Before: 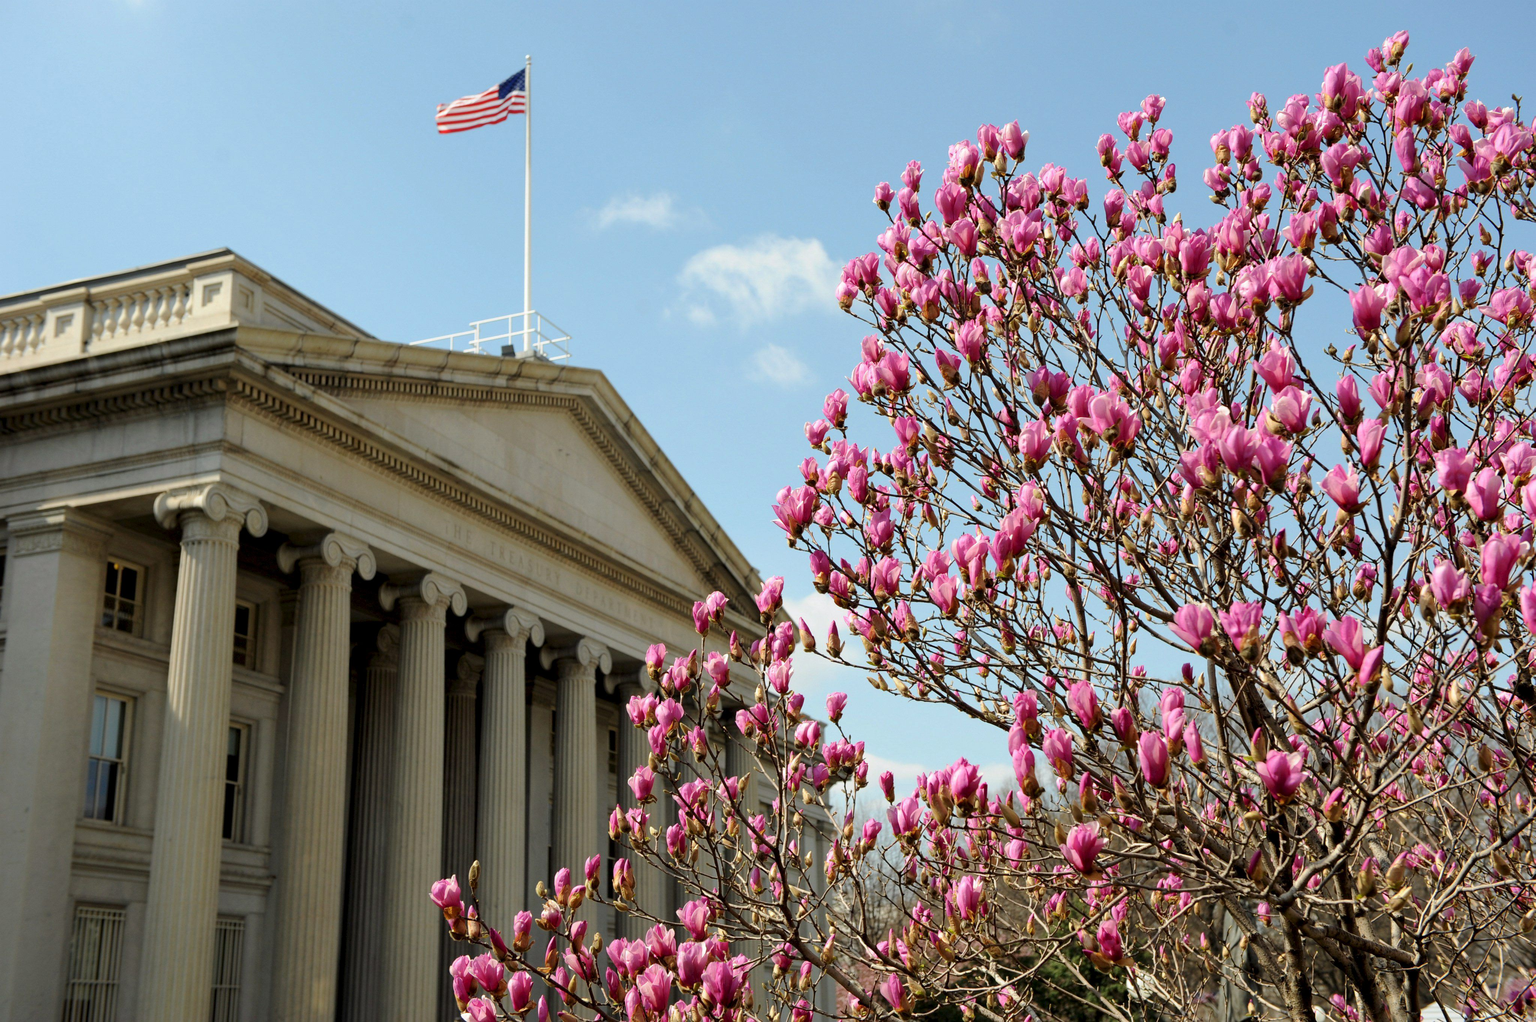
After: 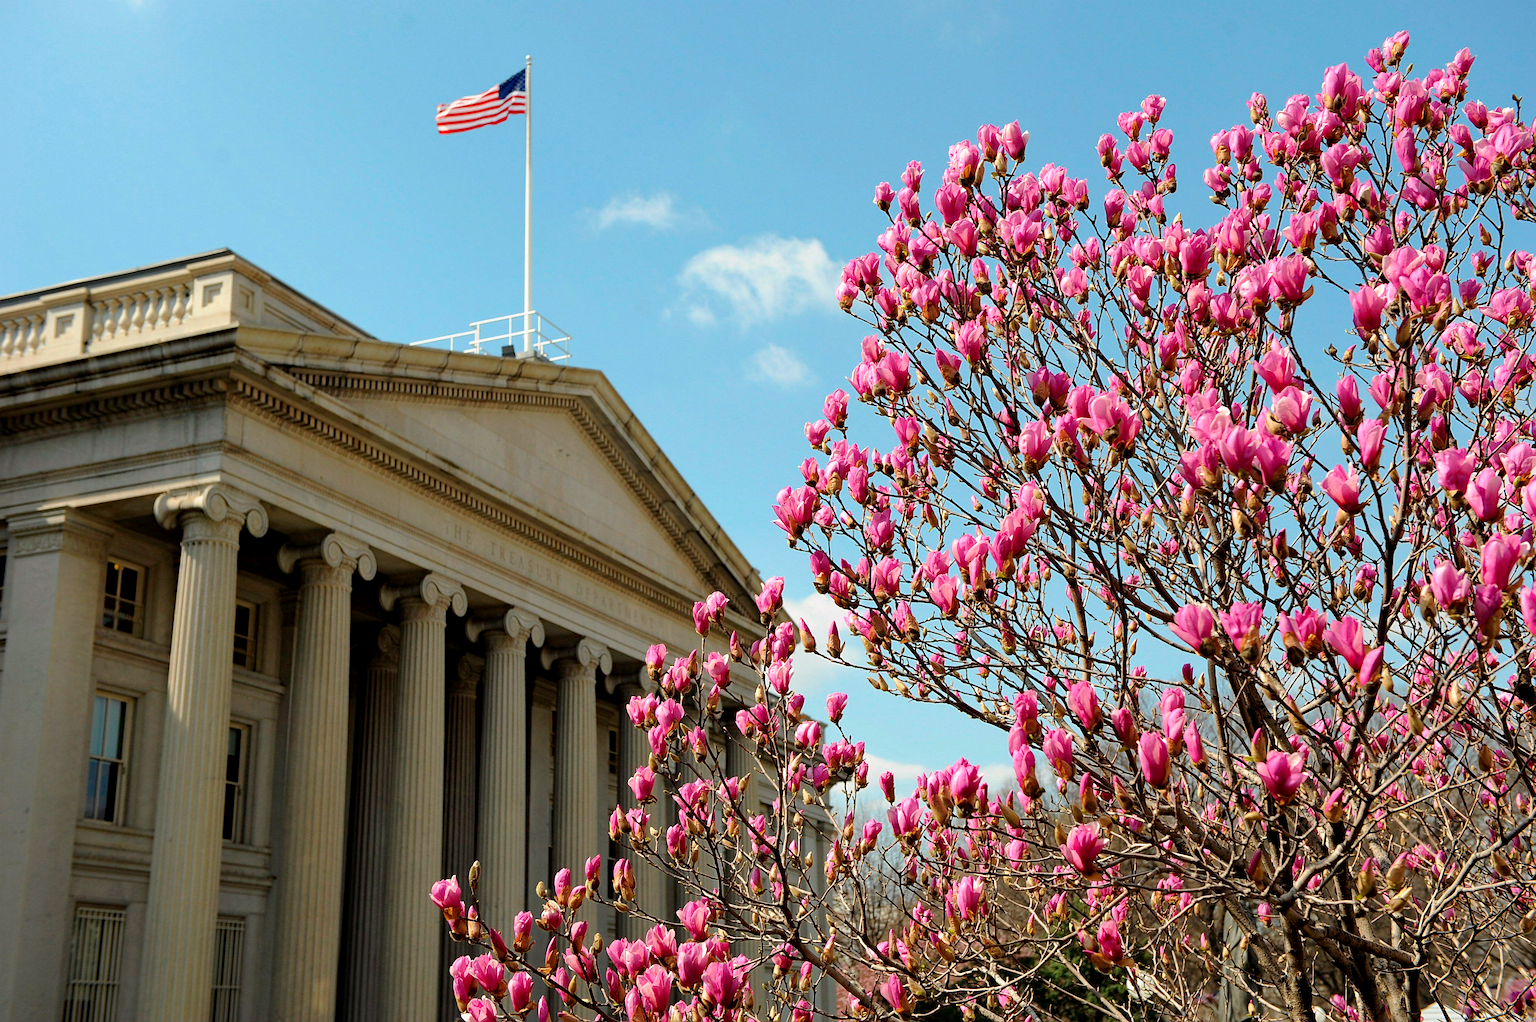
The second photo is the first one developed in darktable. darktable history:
sharpen: amount 0.6
haze removal: compatibility mode true, adaptive false
